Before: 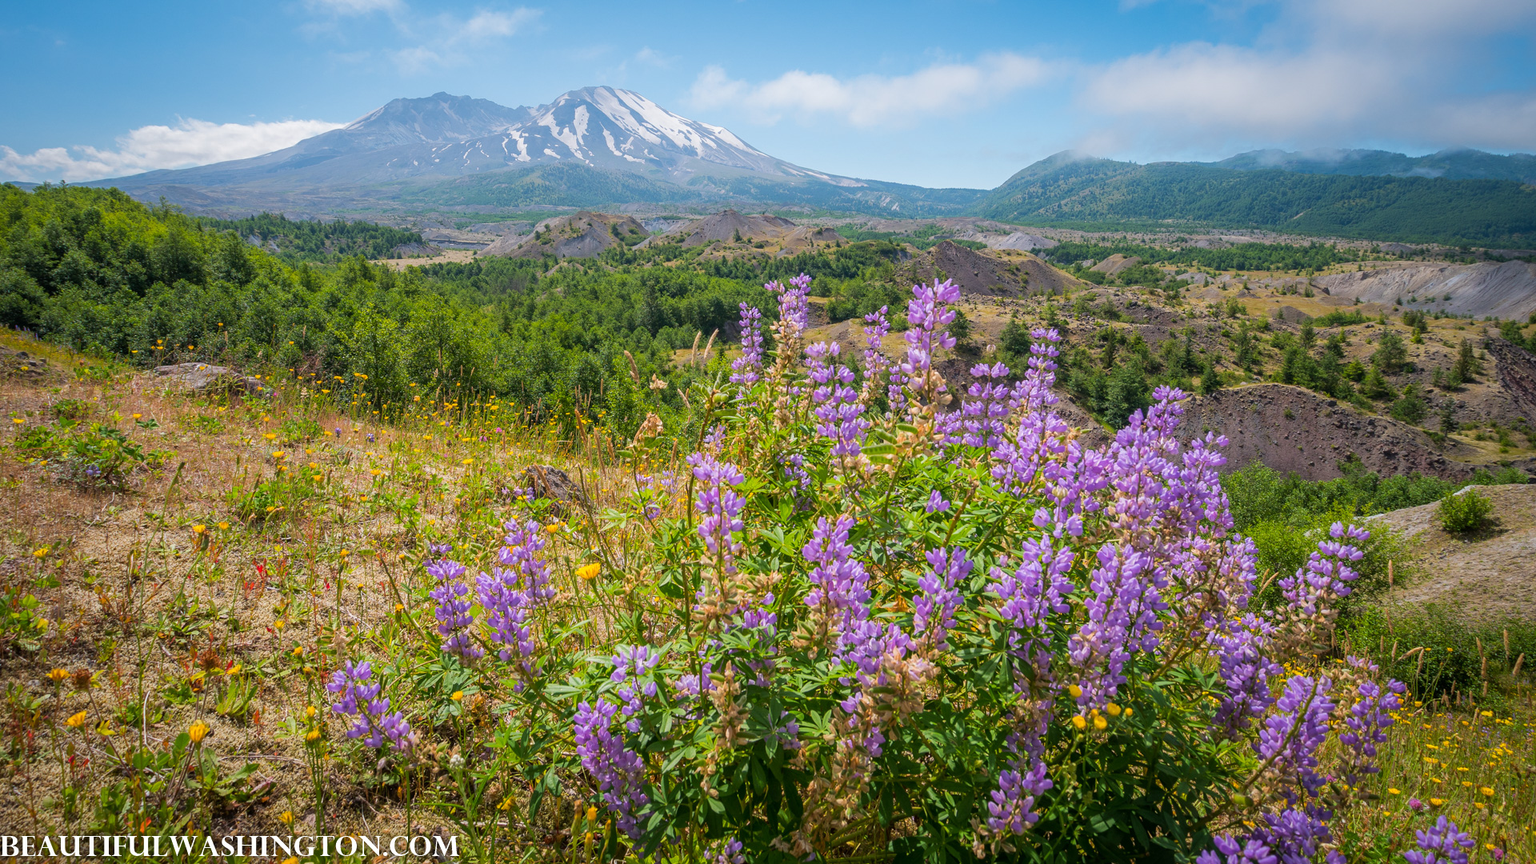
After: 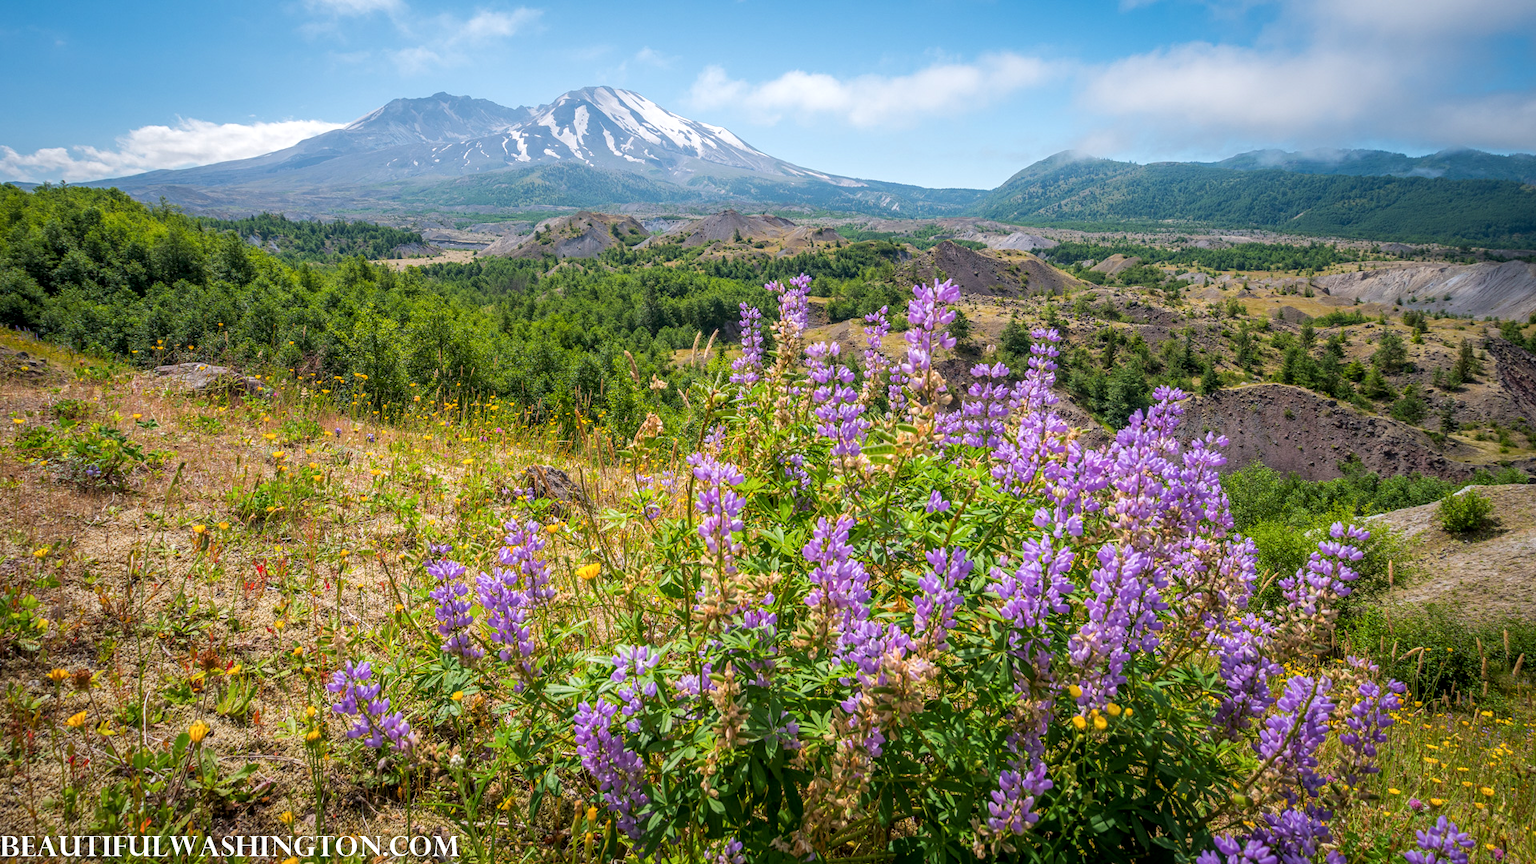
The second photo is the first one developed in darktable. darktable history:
local contrast: on, module defaults
exposure: exposure 0.127 EV, compensate highlight preservation false
